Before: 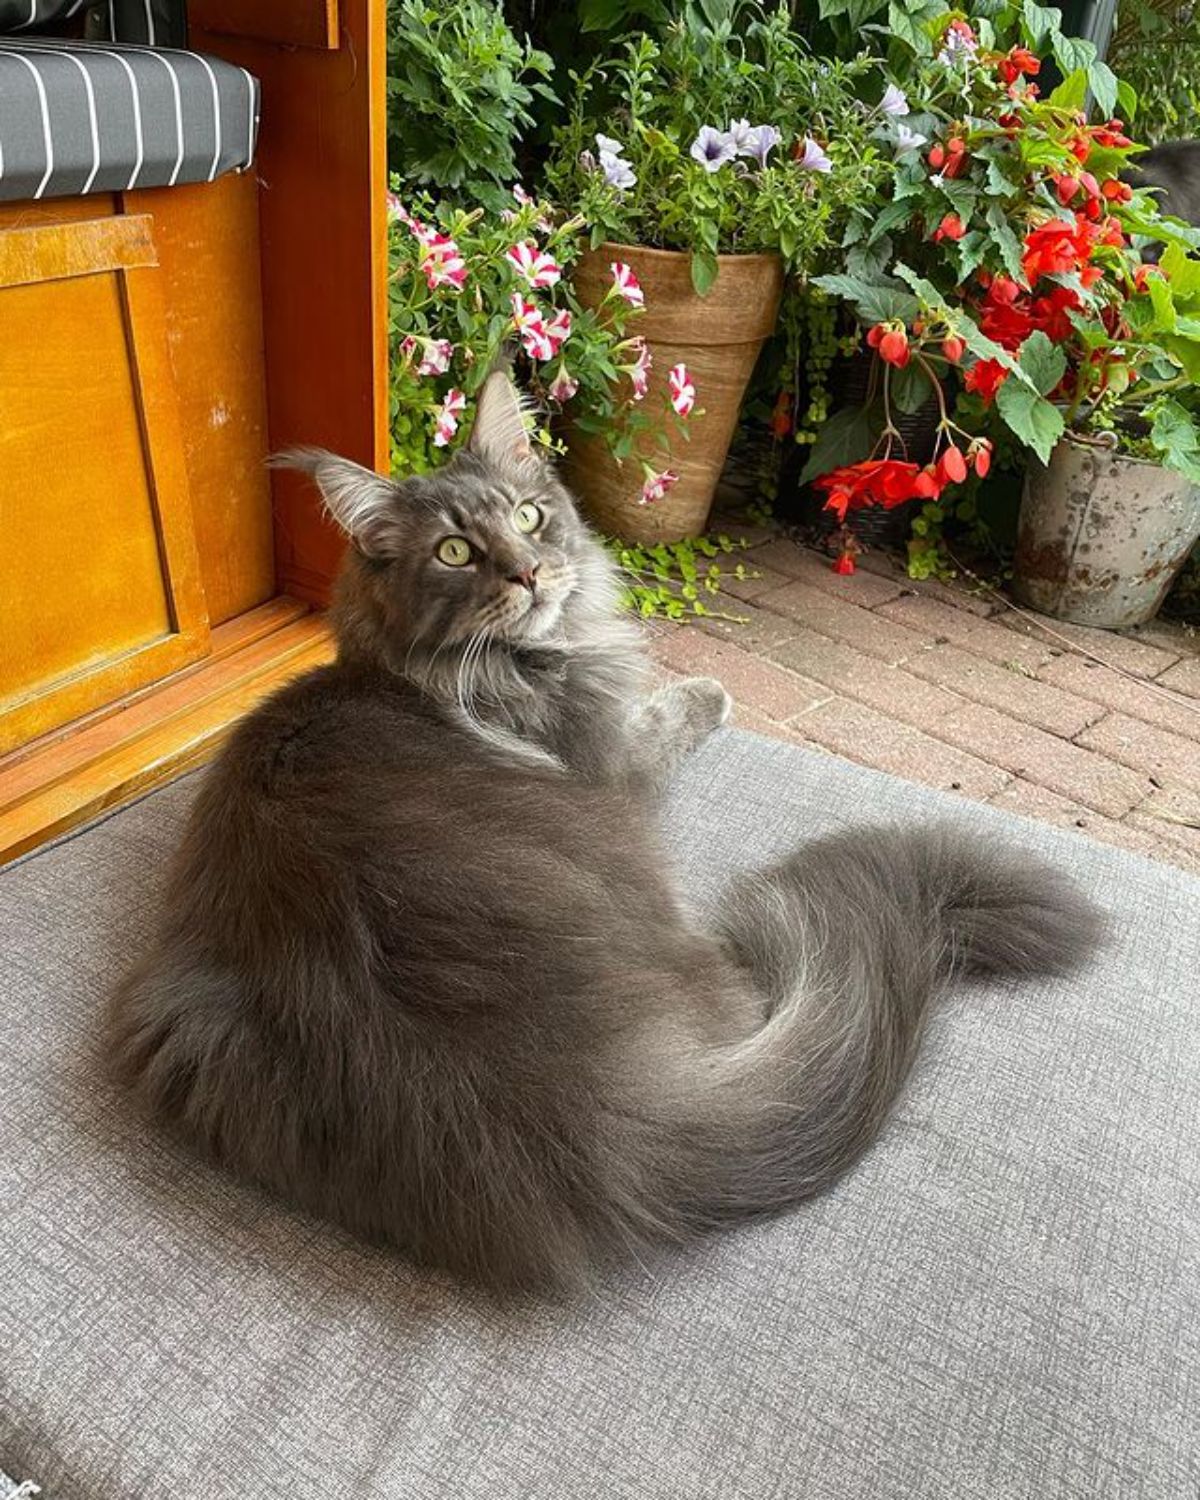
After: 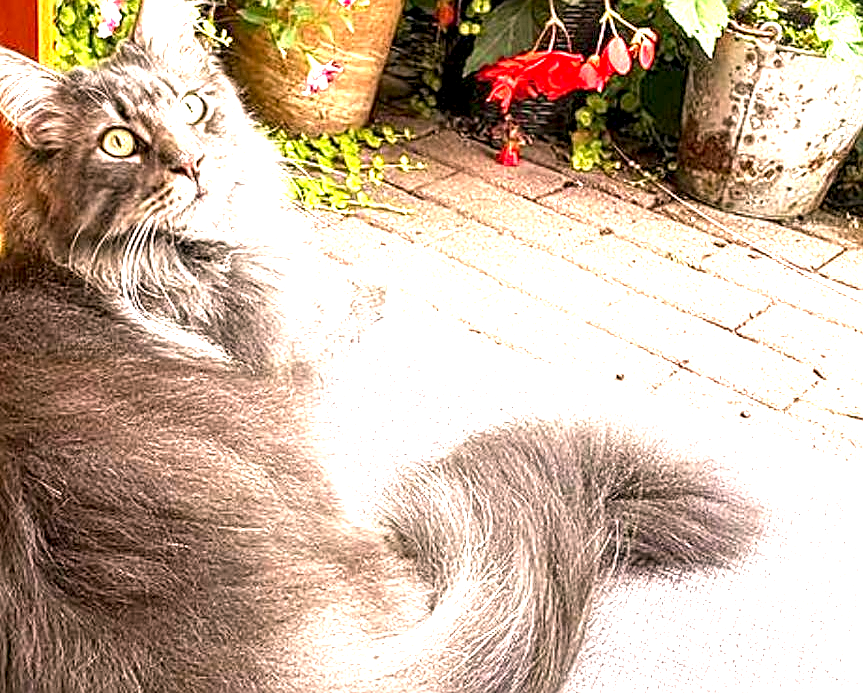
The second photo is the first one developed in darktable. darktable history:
exposure: black level correction 0.001, exposure 1.852 EV, compensate highlight preservation false
local contrast: detail 134%, midtone range 0.747
crop and rotate: left 28.022%, top 27.292%, bottom 26.469%
color correction: highlights a* 12.42, highlights b* 5.48
contrast equalizer: octaves 7, y [[0.502, 0.505, 0.512, 0.529, 0.564, 0.588], [0.5 ×6], [0.502, 0.505, 0.512, 0.529, 0.564, 0.588], [0, 0.001, 0.001, 0.004, 0.008, 0.011], [0, 0.001, 0.001, 0.004, 0.008, 0.011]]
sharpen: on, module defaults
